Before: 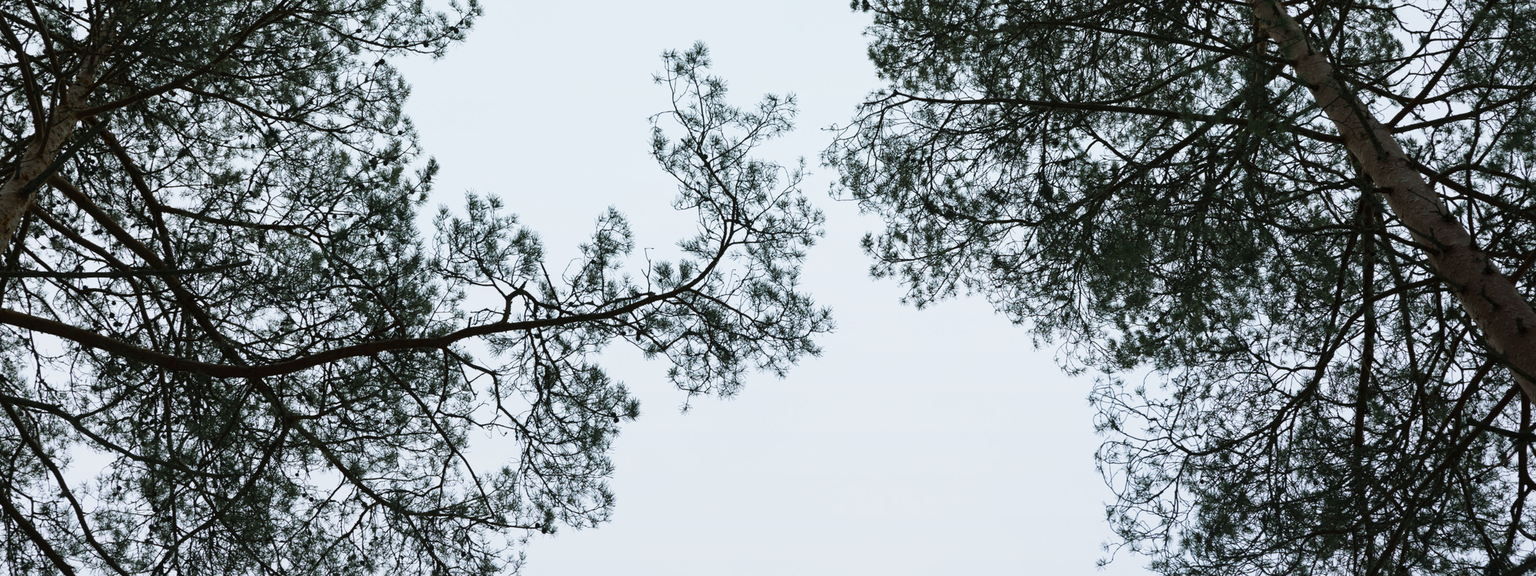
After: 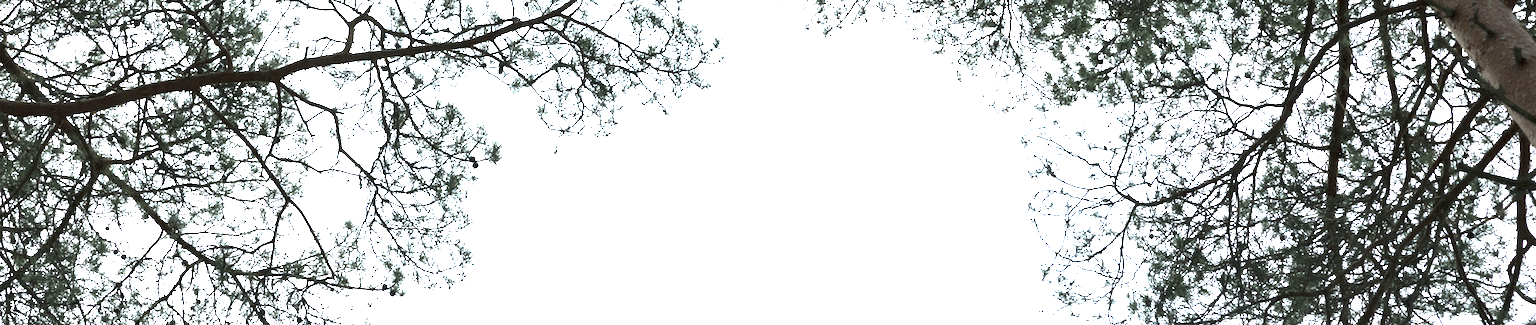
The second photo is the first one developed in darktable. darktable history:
color balance: input saturation 100.43%, contrast fulcrum 14.22%, output saturation 70.41%
exposure: exposure 2.207 EV, compensate highlight preservation false
crop and rotate: left 13.306%, top 48.129%, bottom 2.928%
contrast equalizer: y [[0.514, 0.573, 0.581, 0.508, 0.5, 0.5], [0.5 ×6], [0.5 ×6], [0 ×6], [0 ×6]], mix 0.79
